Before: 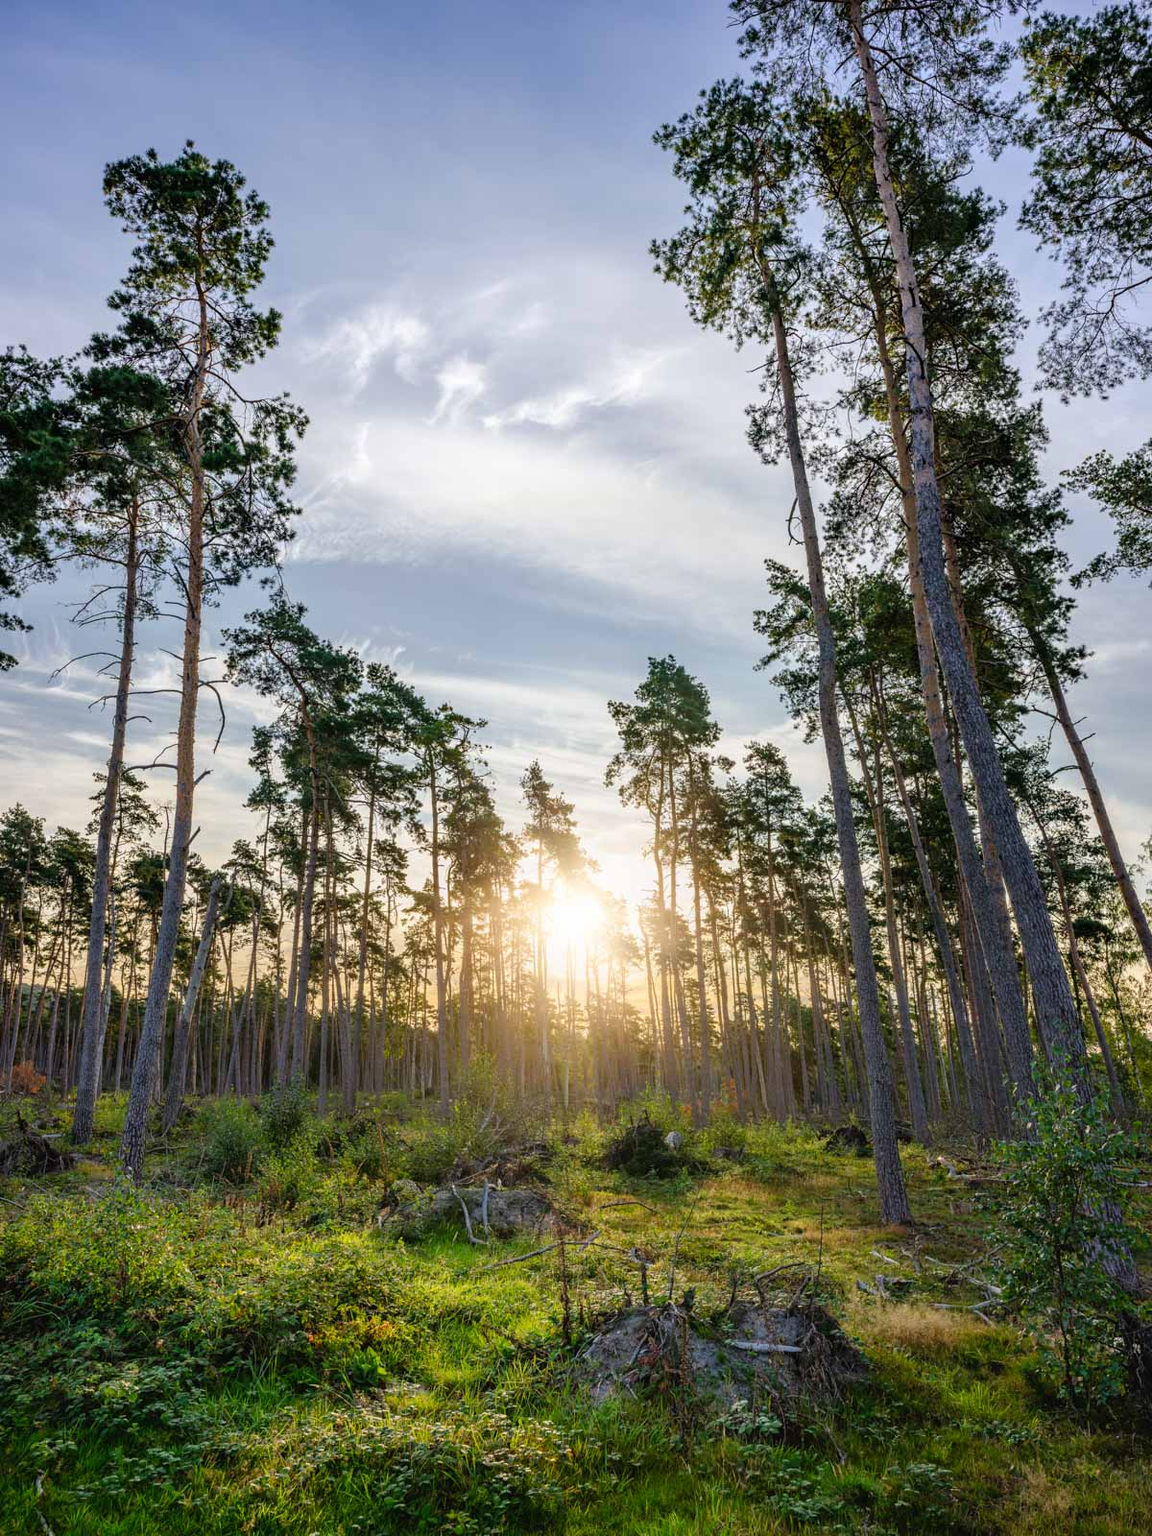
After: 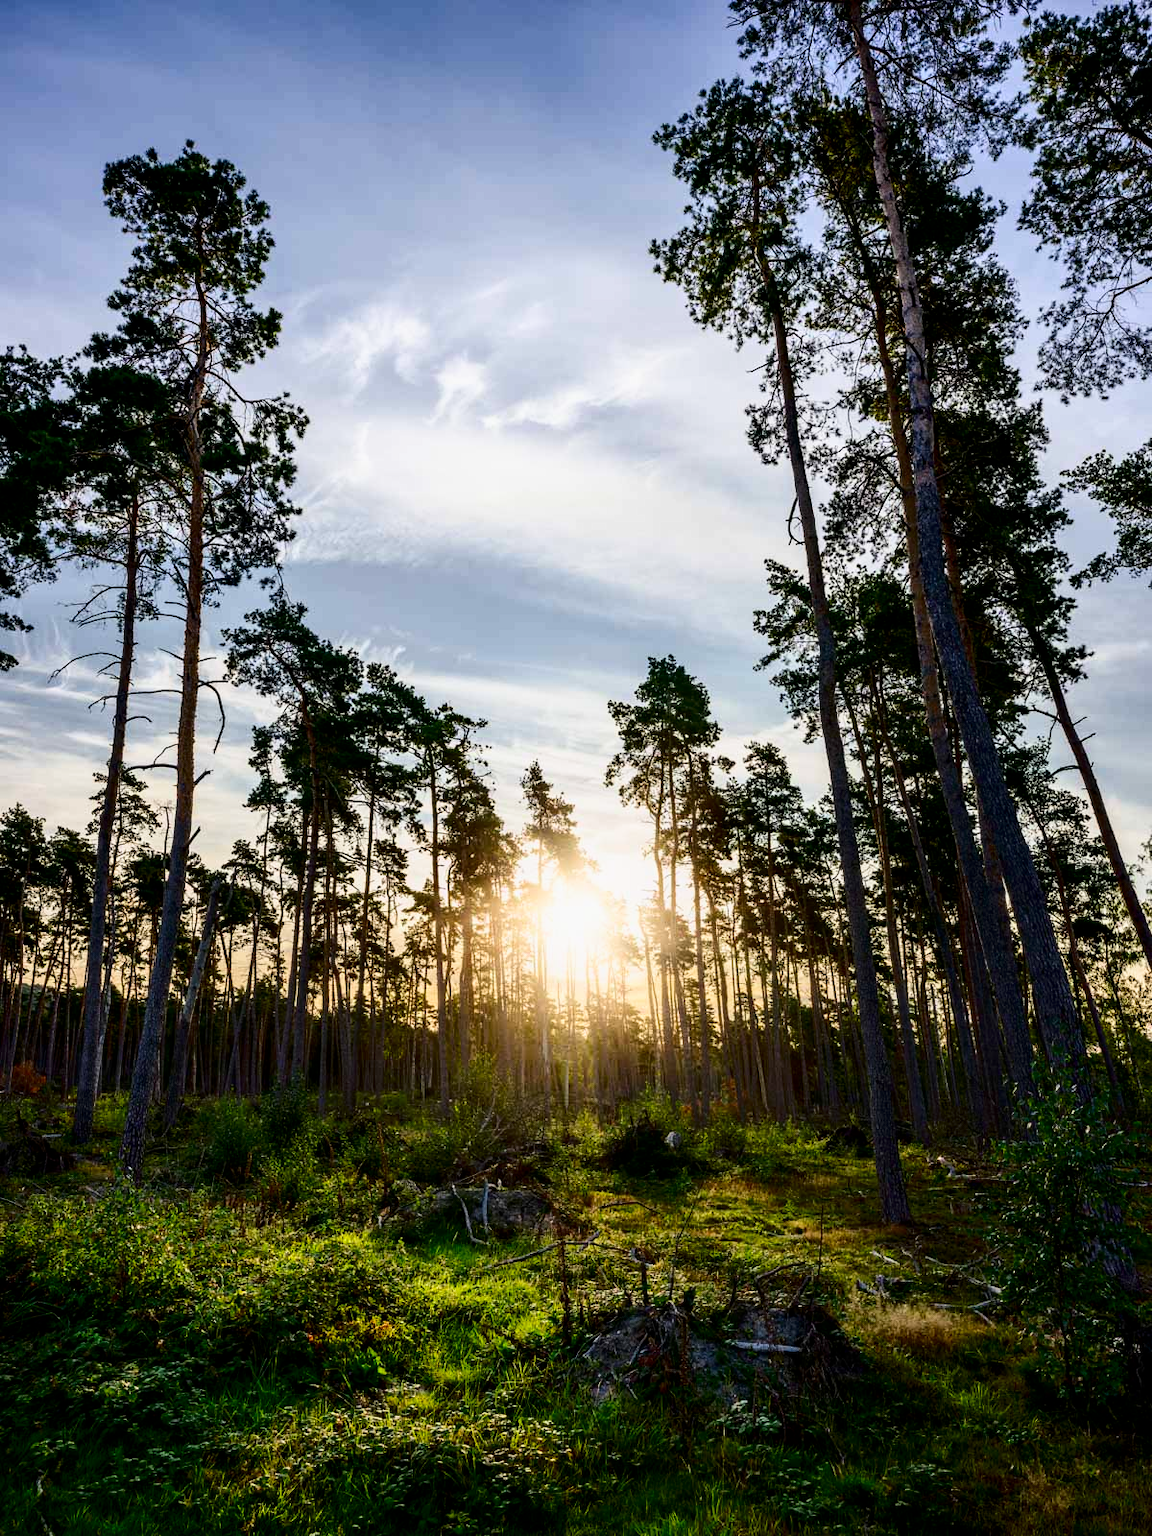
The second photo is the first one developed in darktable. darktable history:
contrast brightness saturation: contrast 0.24, brightness -0.24, saturation 0.14
filmic rgb: black relative exposure -12.8 EV, white relative exposure 2.8 EV, threshold 3 EV, target black luminance 0%, hardness 8.54, latitude 70.41%, contrast 1.133, shadows ↔ highlights balance -0.395%, color science v4 (2020), enable highlight reconstruction true
